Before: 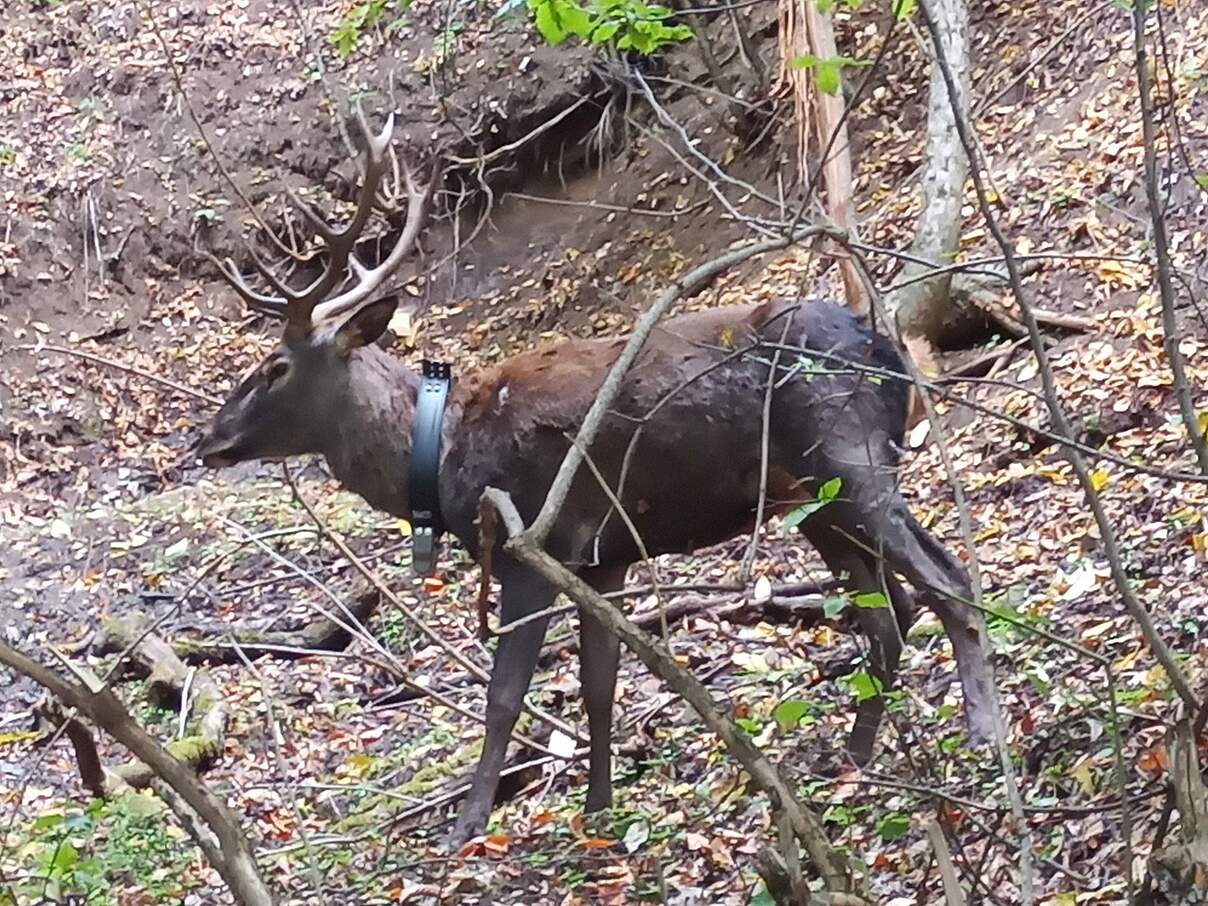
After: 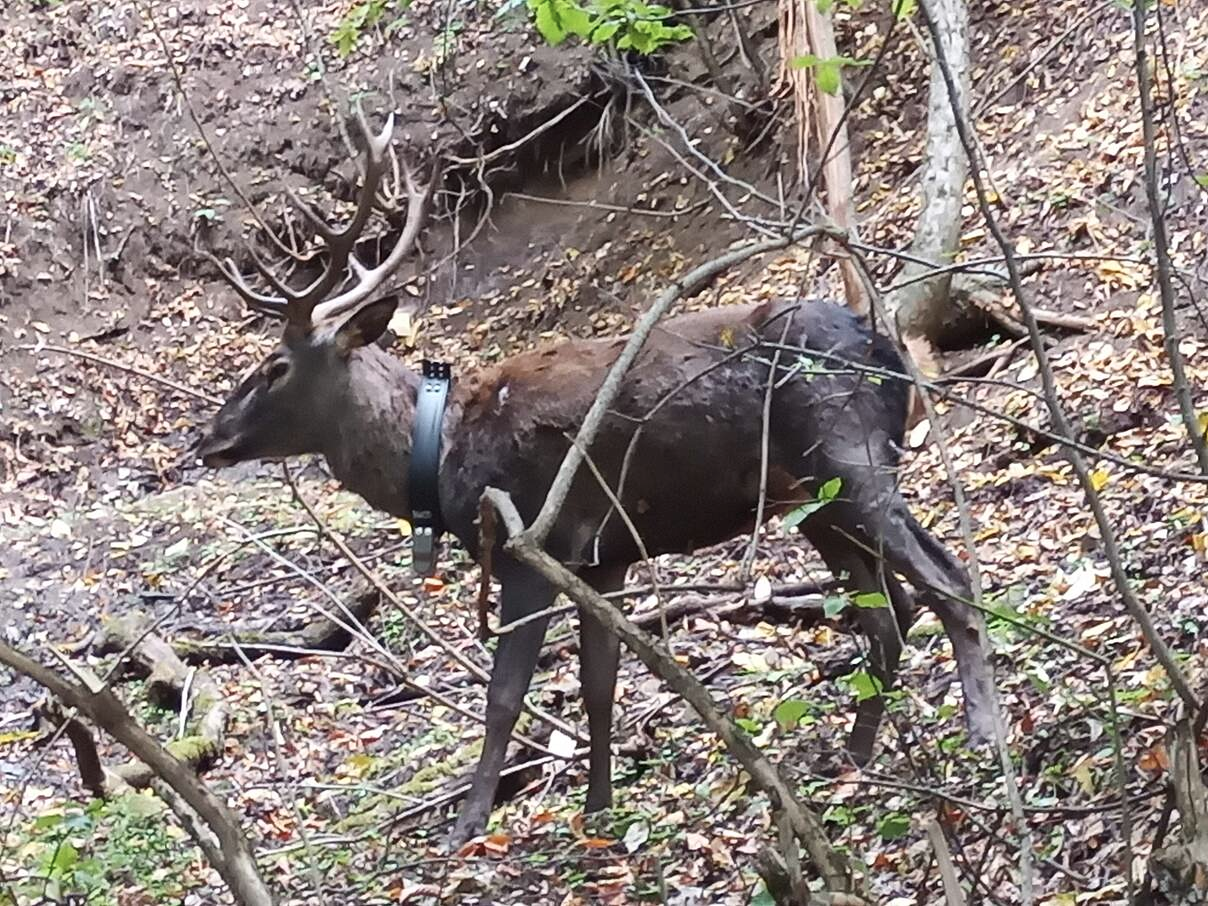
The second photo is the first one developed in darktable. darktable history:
contrast brightness saturation: contrast 0.109, saturation -0.17
